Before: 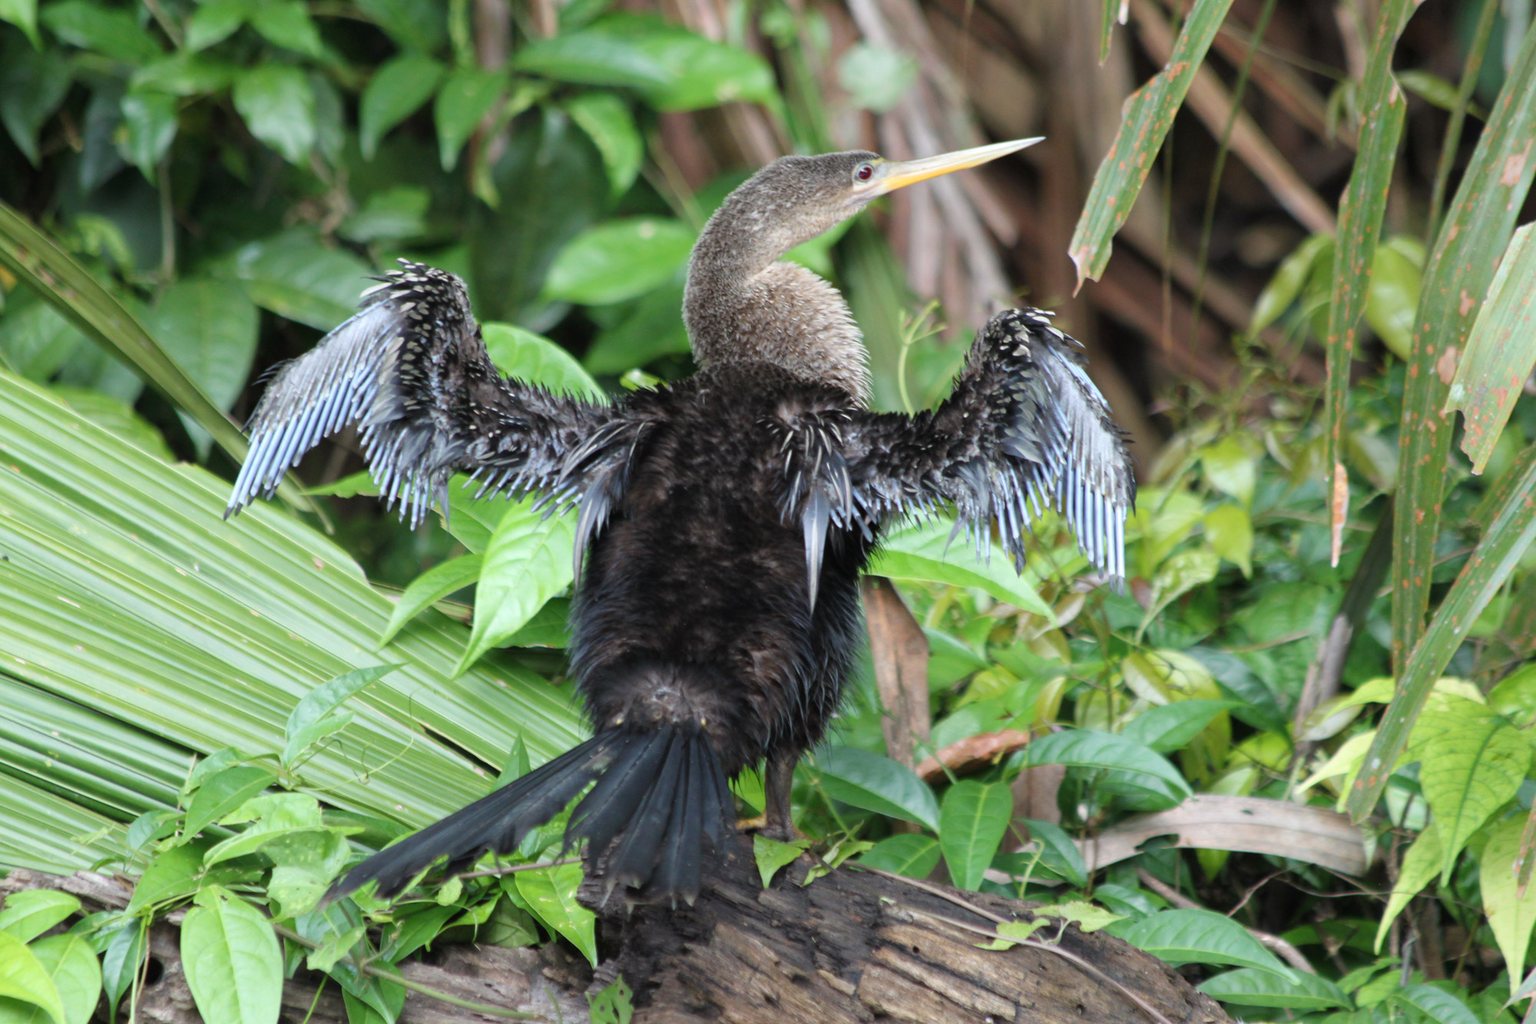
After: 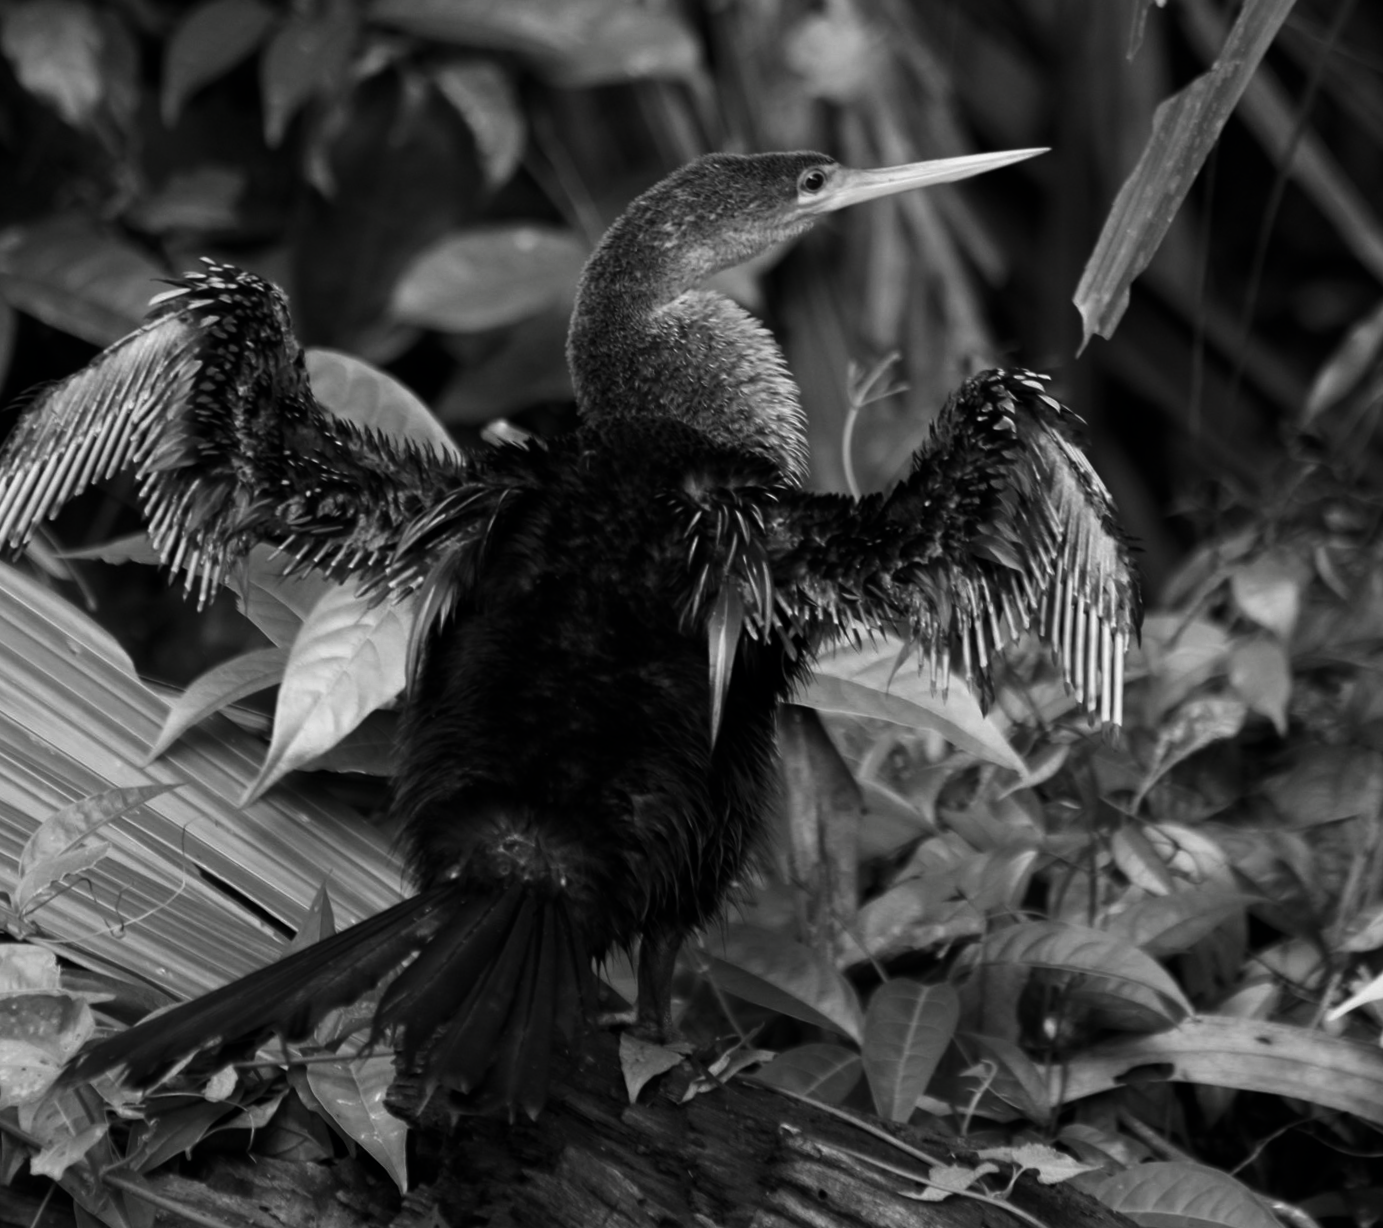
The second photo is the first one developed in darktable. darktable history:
color balance rgb: global offset › chroma 0.104%, global offset › hue 253.46°, perceptual saturation grading › global saturation 20%, perceptual saturation grading › highlights -24.935%, perceptual saturation grading › shadows 25.607%, global vibrance 14.47%
contrast brightness saturation: contrast -0.039, brightness -0.592, saturation -0.986
crop and rotate: angle -3.28°, left 14.087%, top 0.036%, right 10.901%, bottom 0.085%
